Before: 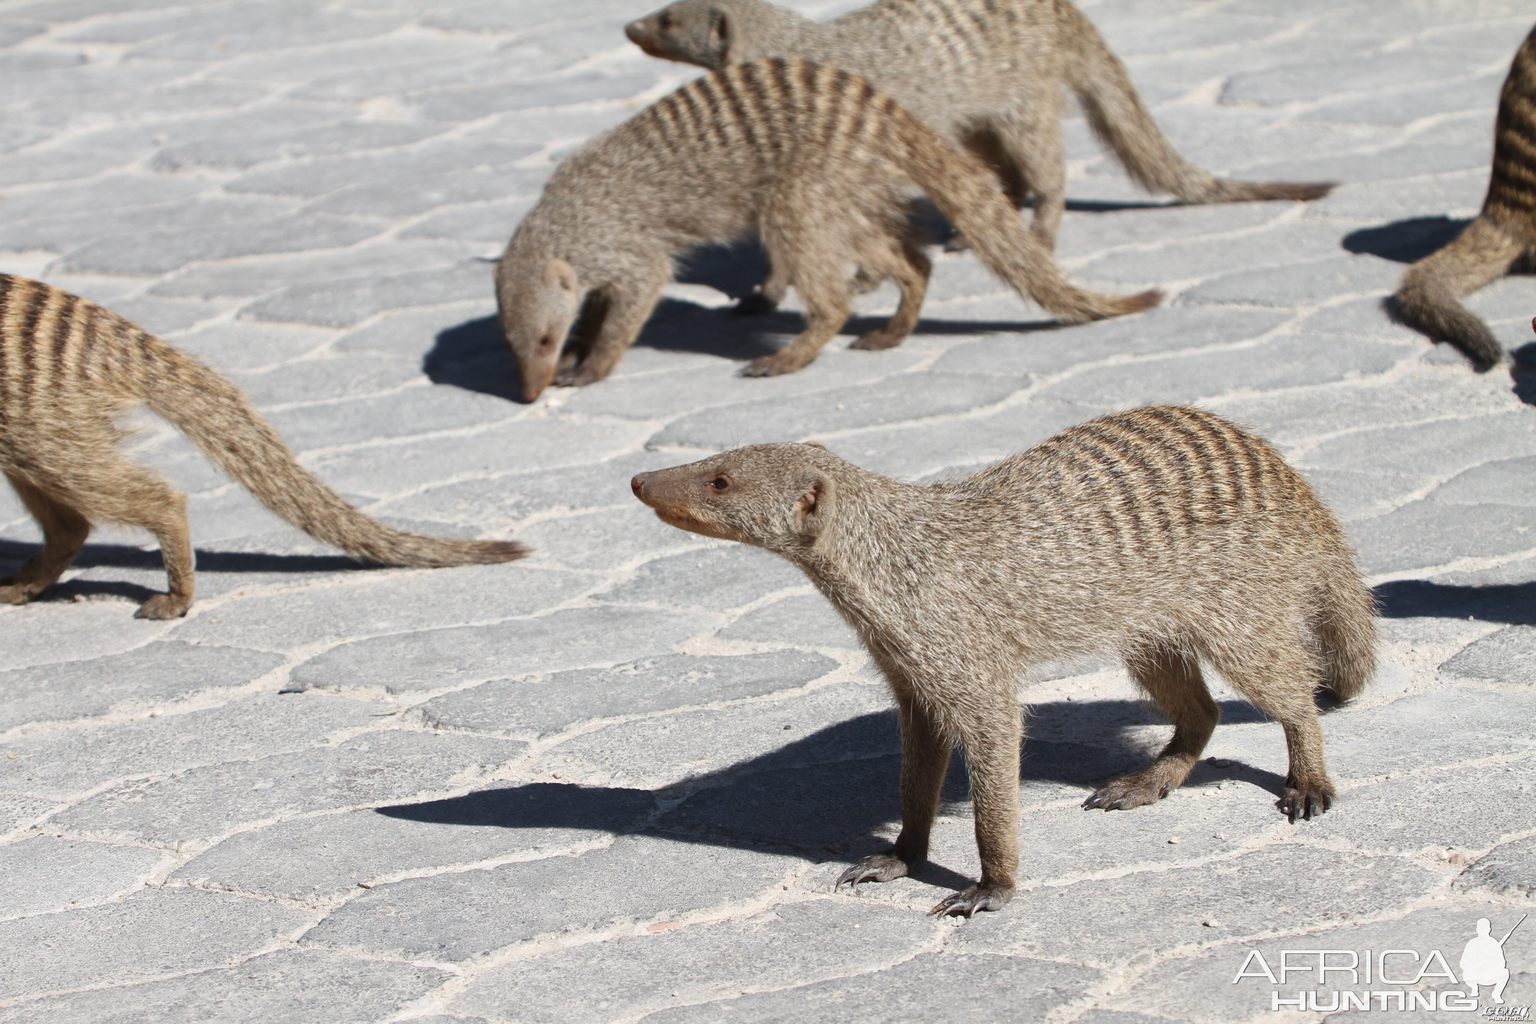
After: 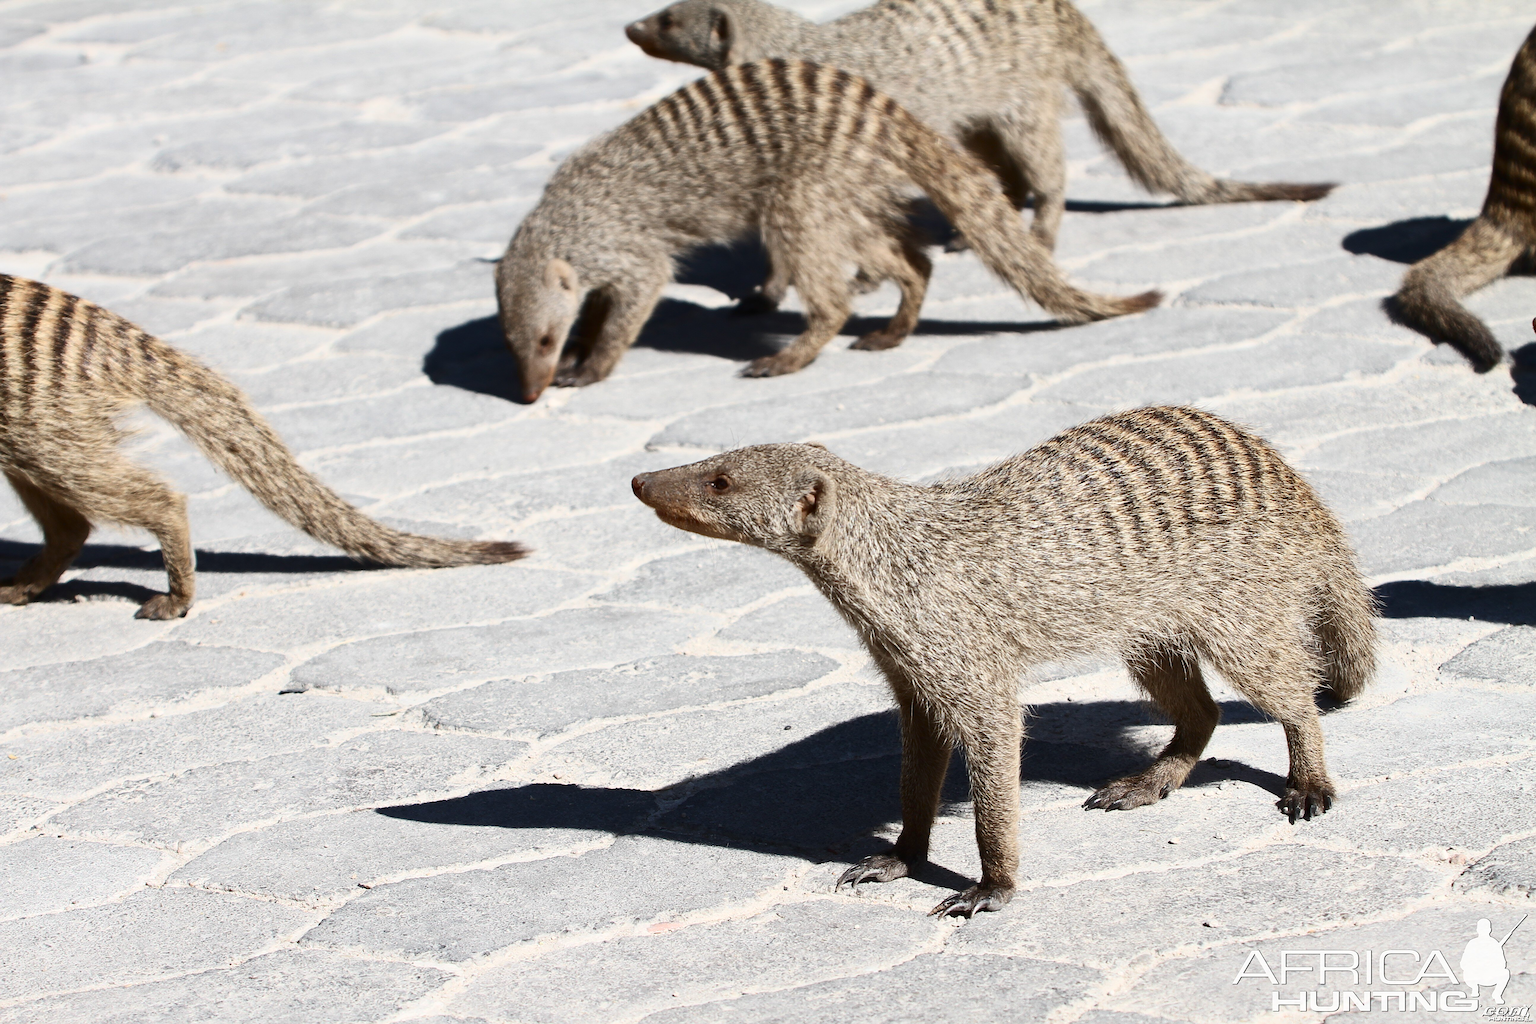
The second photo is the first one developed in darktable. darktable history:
sharpen: on, module defaults
contrast brightness saturation: contrast 0.273
